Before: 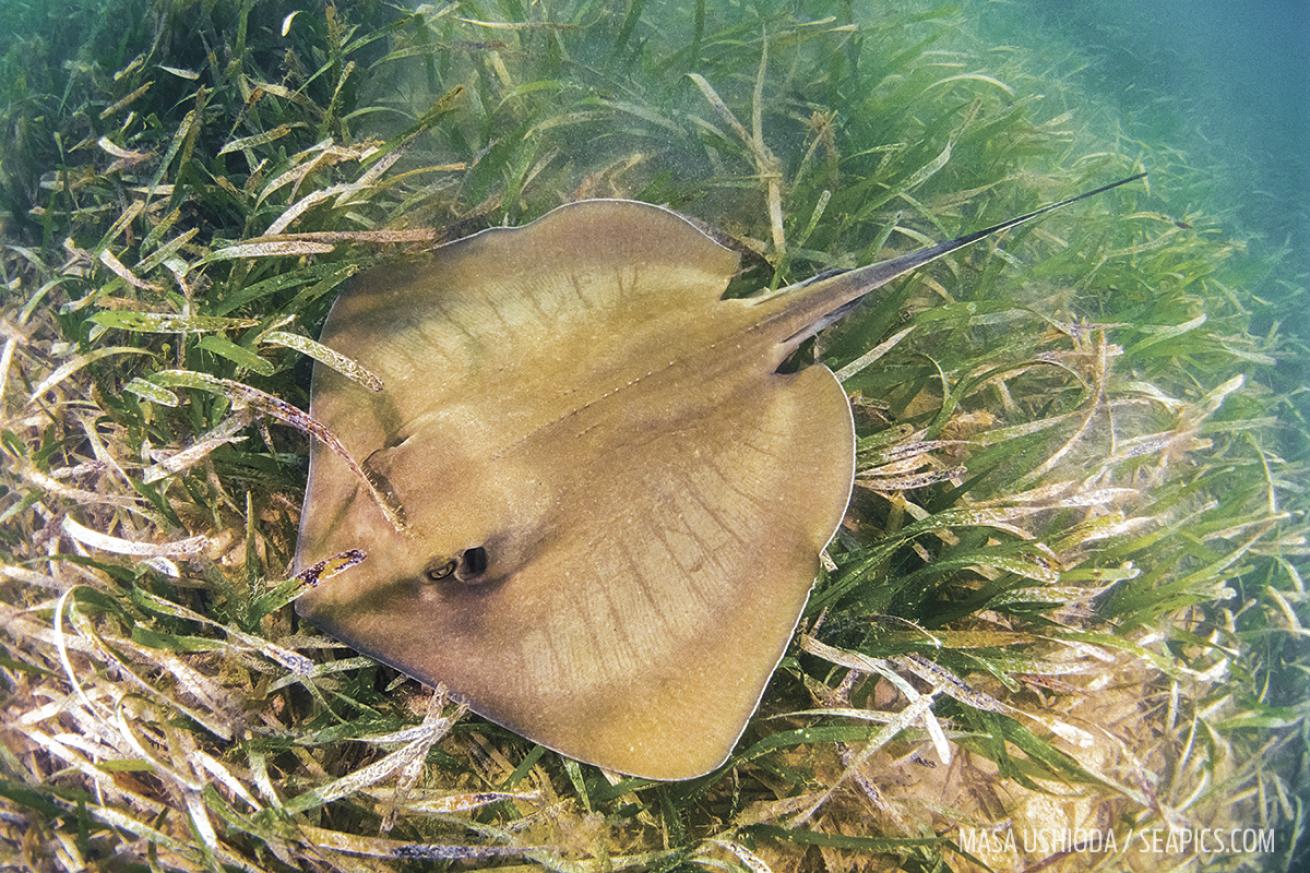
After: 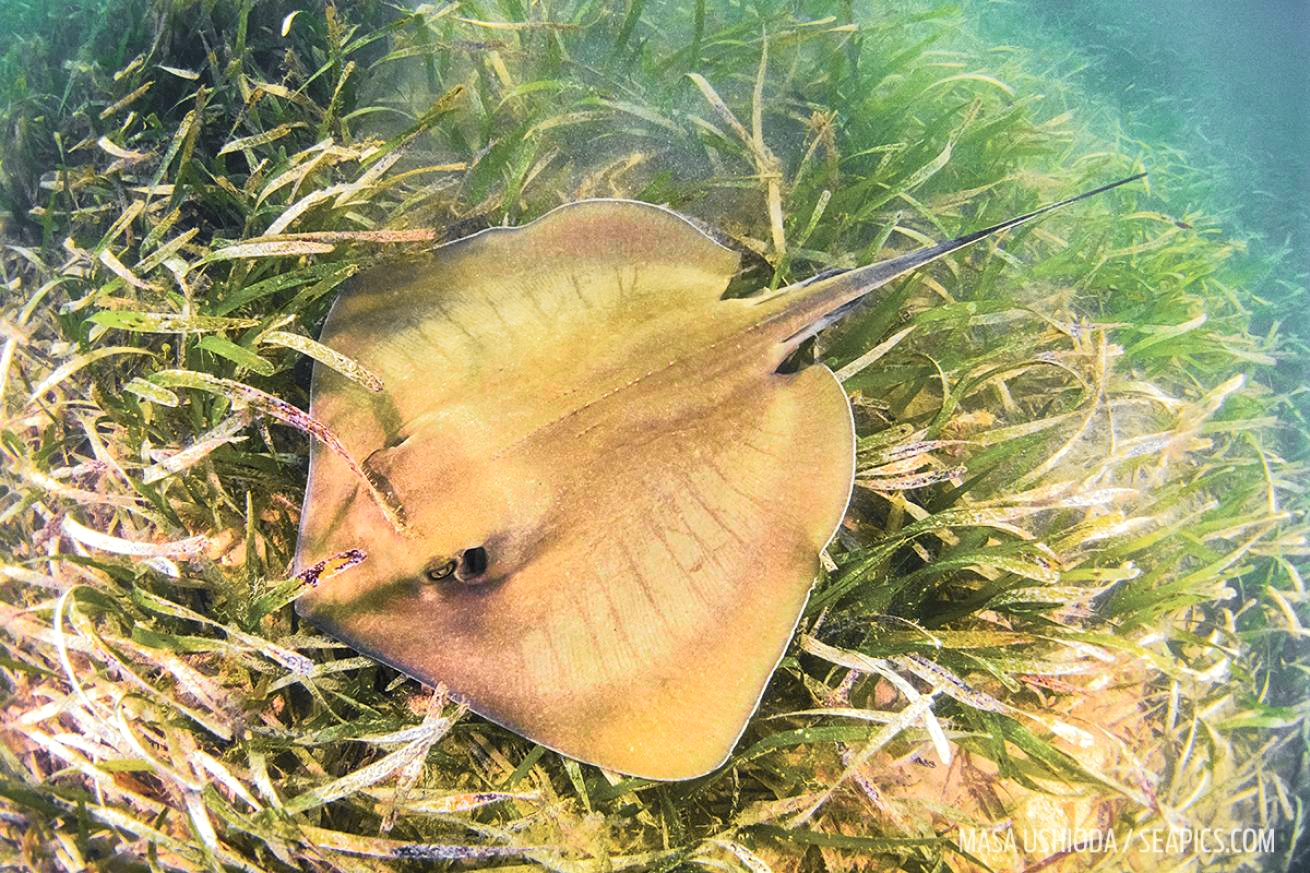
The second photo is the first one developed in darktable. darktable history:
exposure: exposure 0.202 EV, compensate highlight preservation false
tone curve: curves: ch0 [(0, 0.006) (0.037, 0.022) (0.123, 0.105) (0.19, 0.173) (0.277, 0.279) (0.474, 0.517) (0.597, 0.662) (0.687, 0.774) (0.855, 0.891) (1, 0.982)]; ch1 [(0, 0) (0.243, 0.245) (0.422, 0.415) (0.493, 0.498) (0.508, 0.503) (0.531, 0.55) (0.551, 0.582) (0.626, 0.672) (0.694, 0.732) (1, 1)]; ch2 [(0, 0) (0.249, 0.216) (0.356, 0.329) (0.424, 0.442) (0.476, 0.477) (0.498, 0.503) (0.517, 0.524) (0.532, 0.547) (0.562, 0.592) (0.614, 0.657) (0.706, 0.748) (0.808, 0.809) (0.991, 0.968)], color space Lab, independent channels, preserve colors none
